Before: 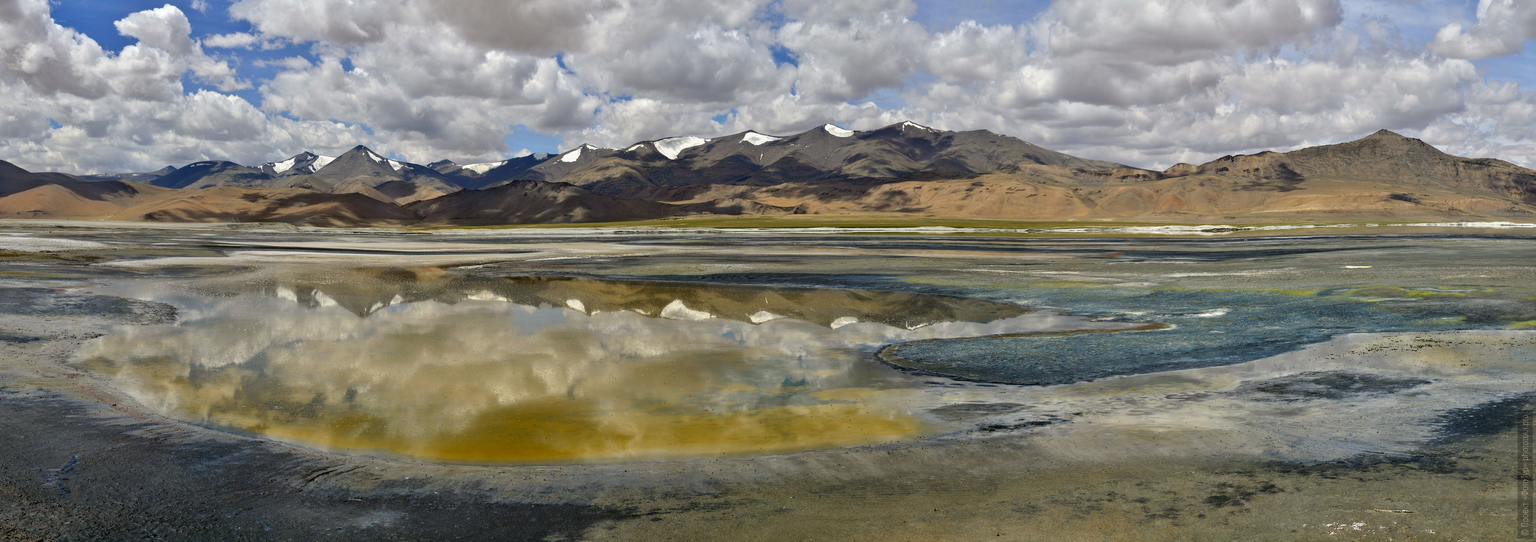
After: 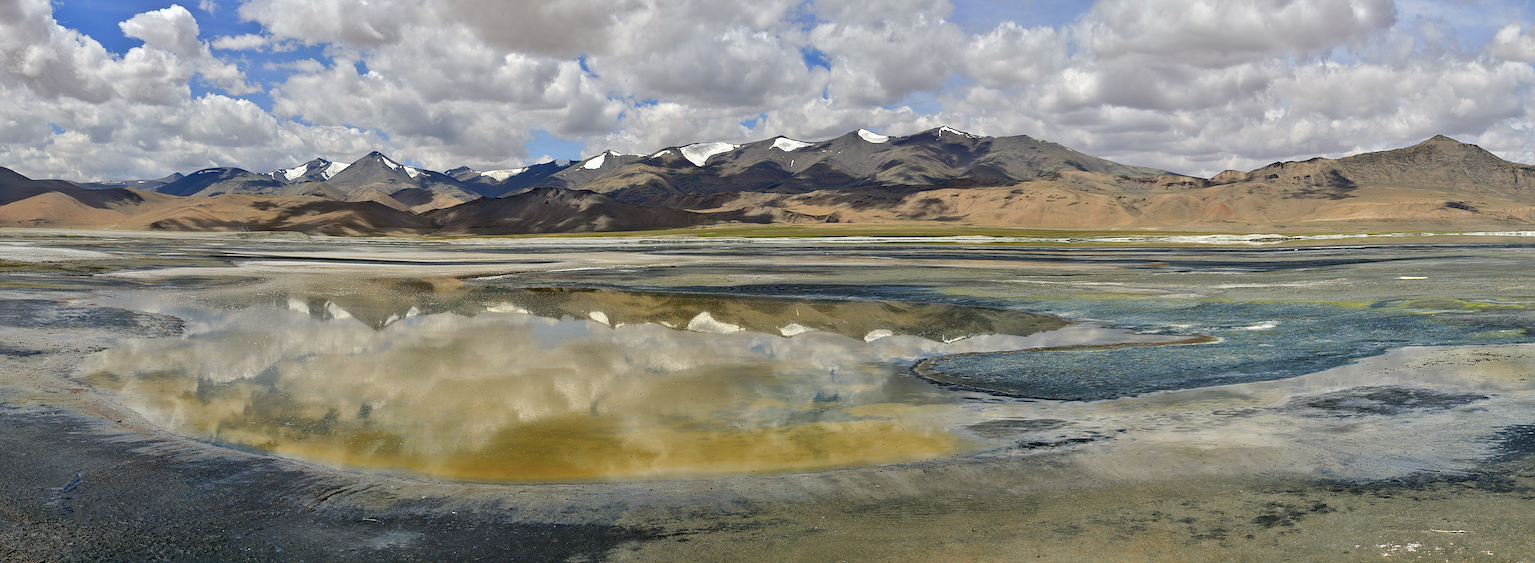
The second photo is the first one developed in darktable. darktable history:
crop: right 3.848%, bottom 0.022%
color balance rgb: shadows lift › chroma 2.011%, shadows lift › hue 247.51°, perceptual saturation grading › global saturation -27.719%, perceptual brilliance grading › mid-tones 9.892%, perceptual brilliance grading › shadows 14.517%, global vibrance 25.314%
sharpen: on, module defaults
